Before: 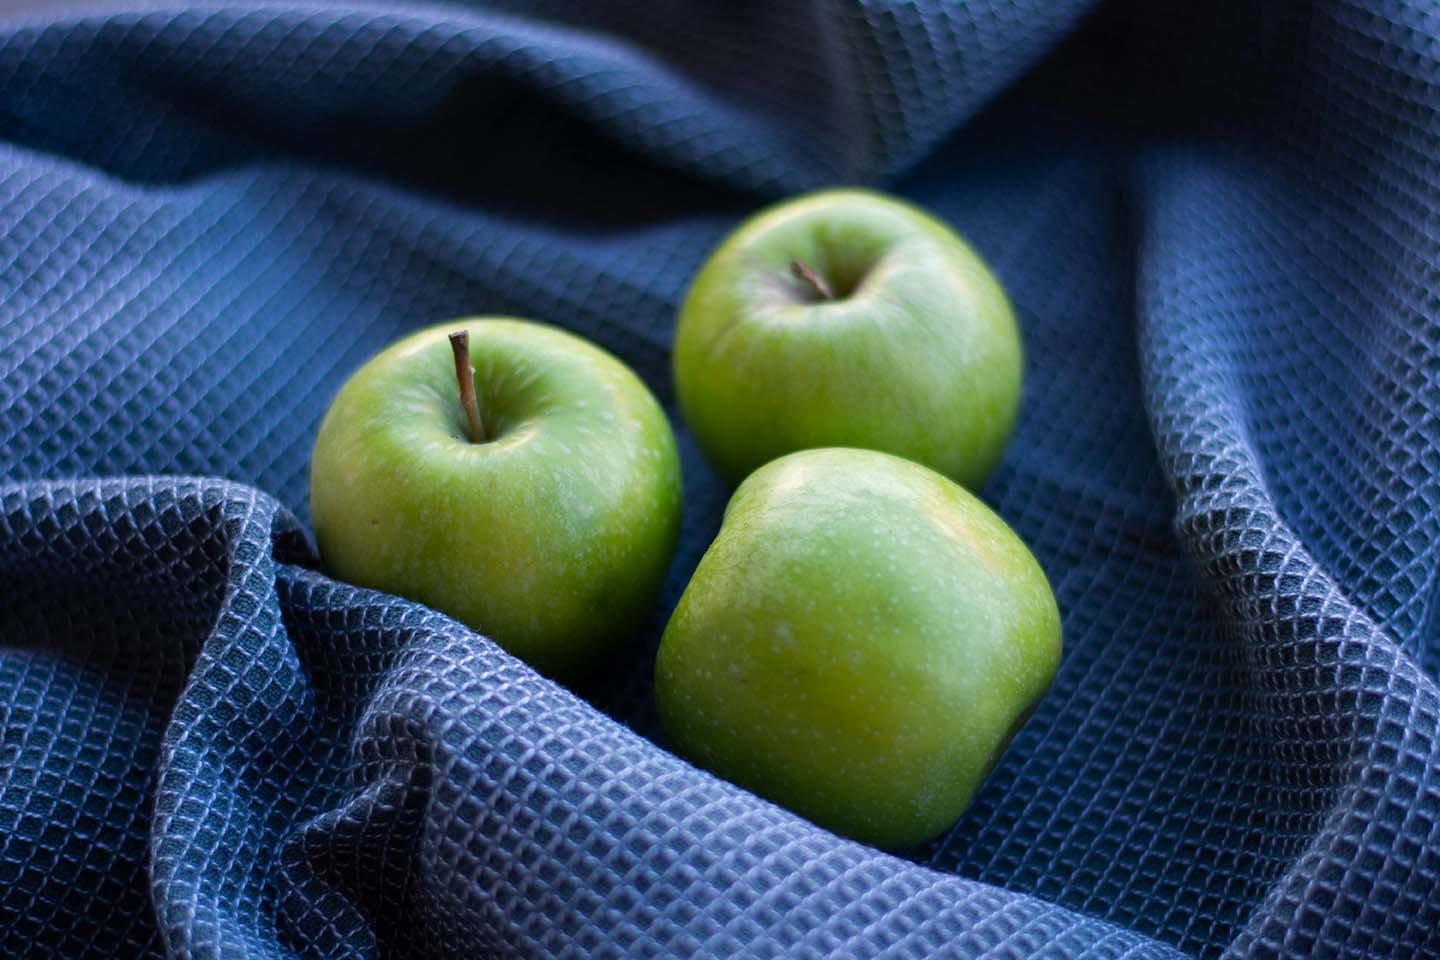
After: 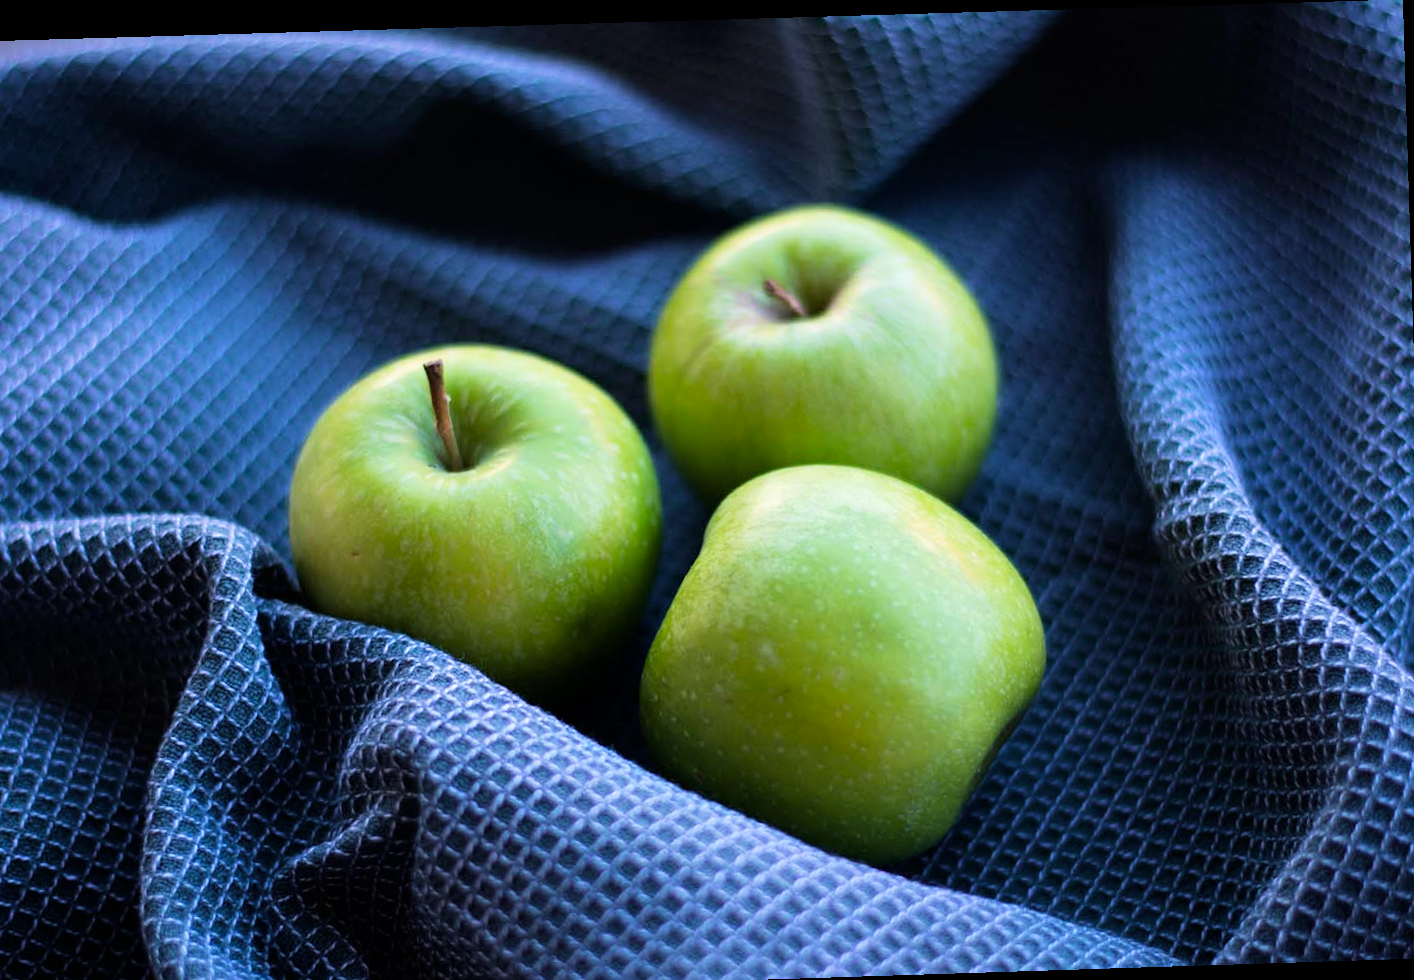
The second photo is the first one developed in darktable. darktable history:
crop and rotate: left 2.536%, right 1.107%, bottom 2.246%
tone curve: curves: ch0 [(0, 0) (0.004, 0.001) (0.133, 0.112) (0.325, 0.362) (0.832, 0.893) (1, 1)], color space Lab, linked channels, preserve colors none
velvia: strength 21.76%
rotate and perspective: rotation -1.77°, lens shift (horizontal) 0.004, automatic cropping off
